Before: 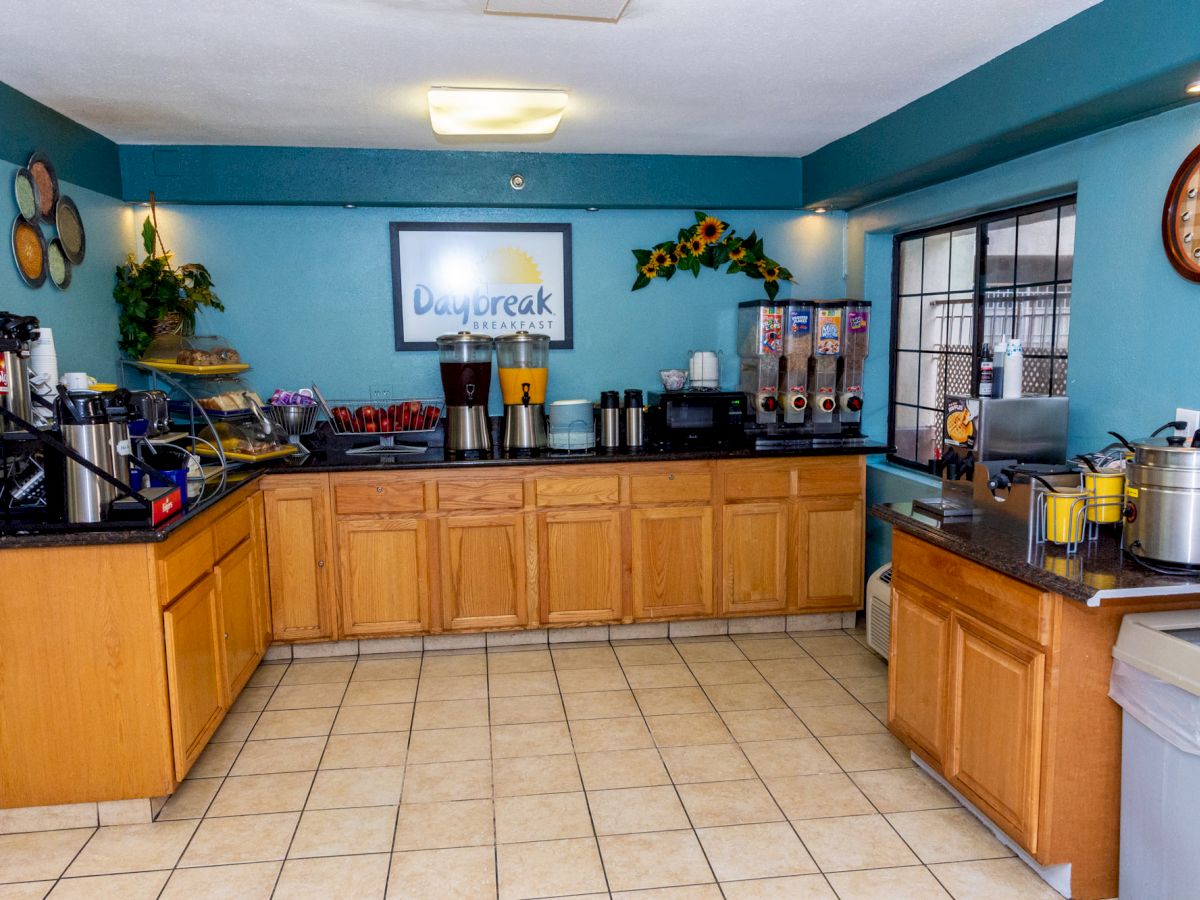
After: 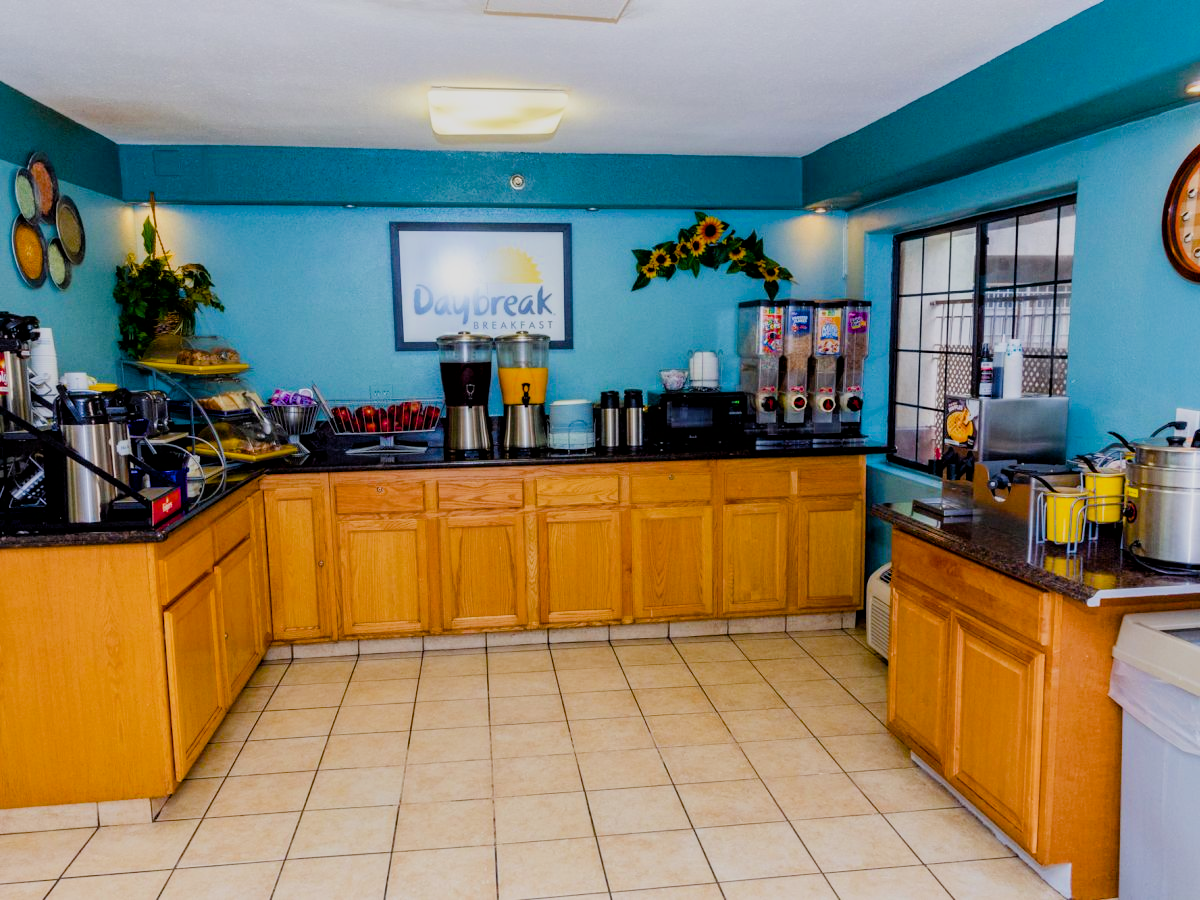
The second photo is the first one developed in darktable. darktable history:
color balance rgb: perceptual saturation grading › global saturation 35%, perceptual saturation grading › highlights -25%, perceptual saturation grading › shadows 50%
filmic rgb: black relative exposure -7.65 EV, white relative exposure 4.56 EV, hardness 3.61, contrast 1.05
exposure: exposure 0.2 EV, compensate highlight preservation false
